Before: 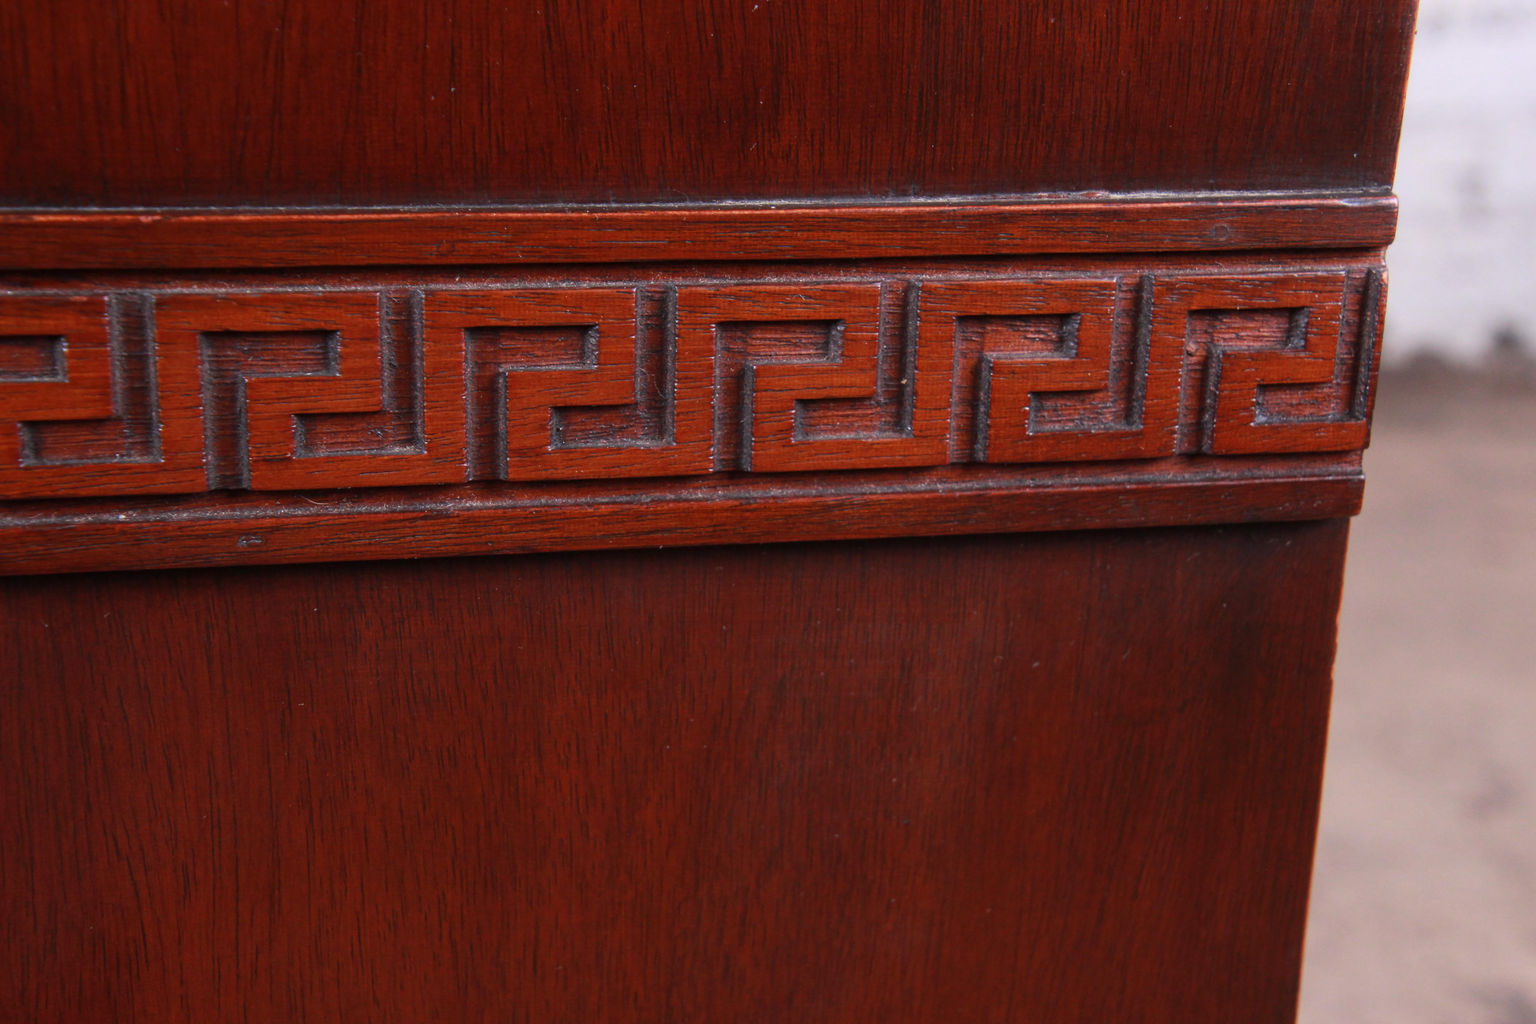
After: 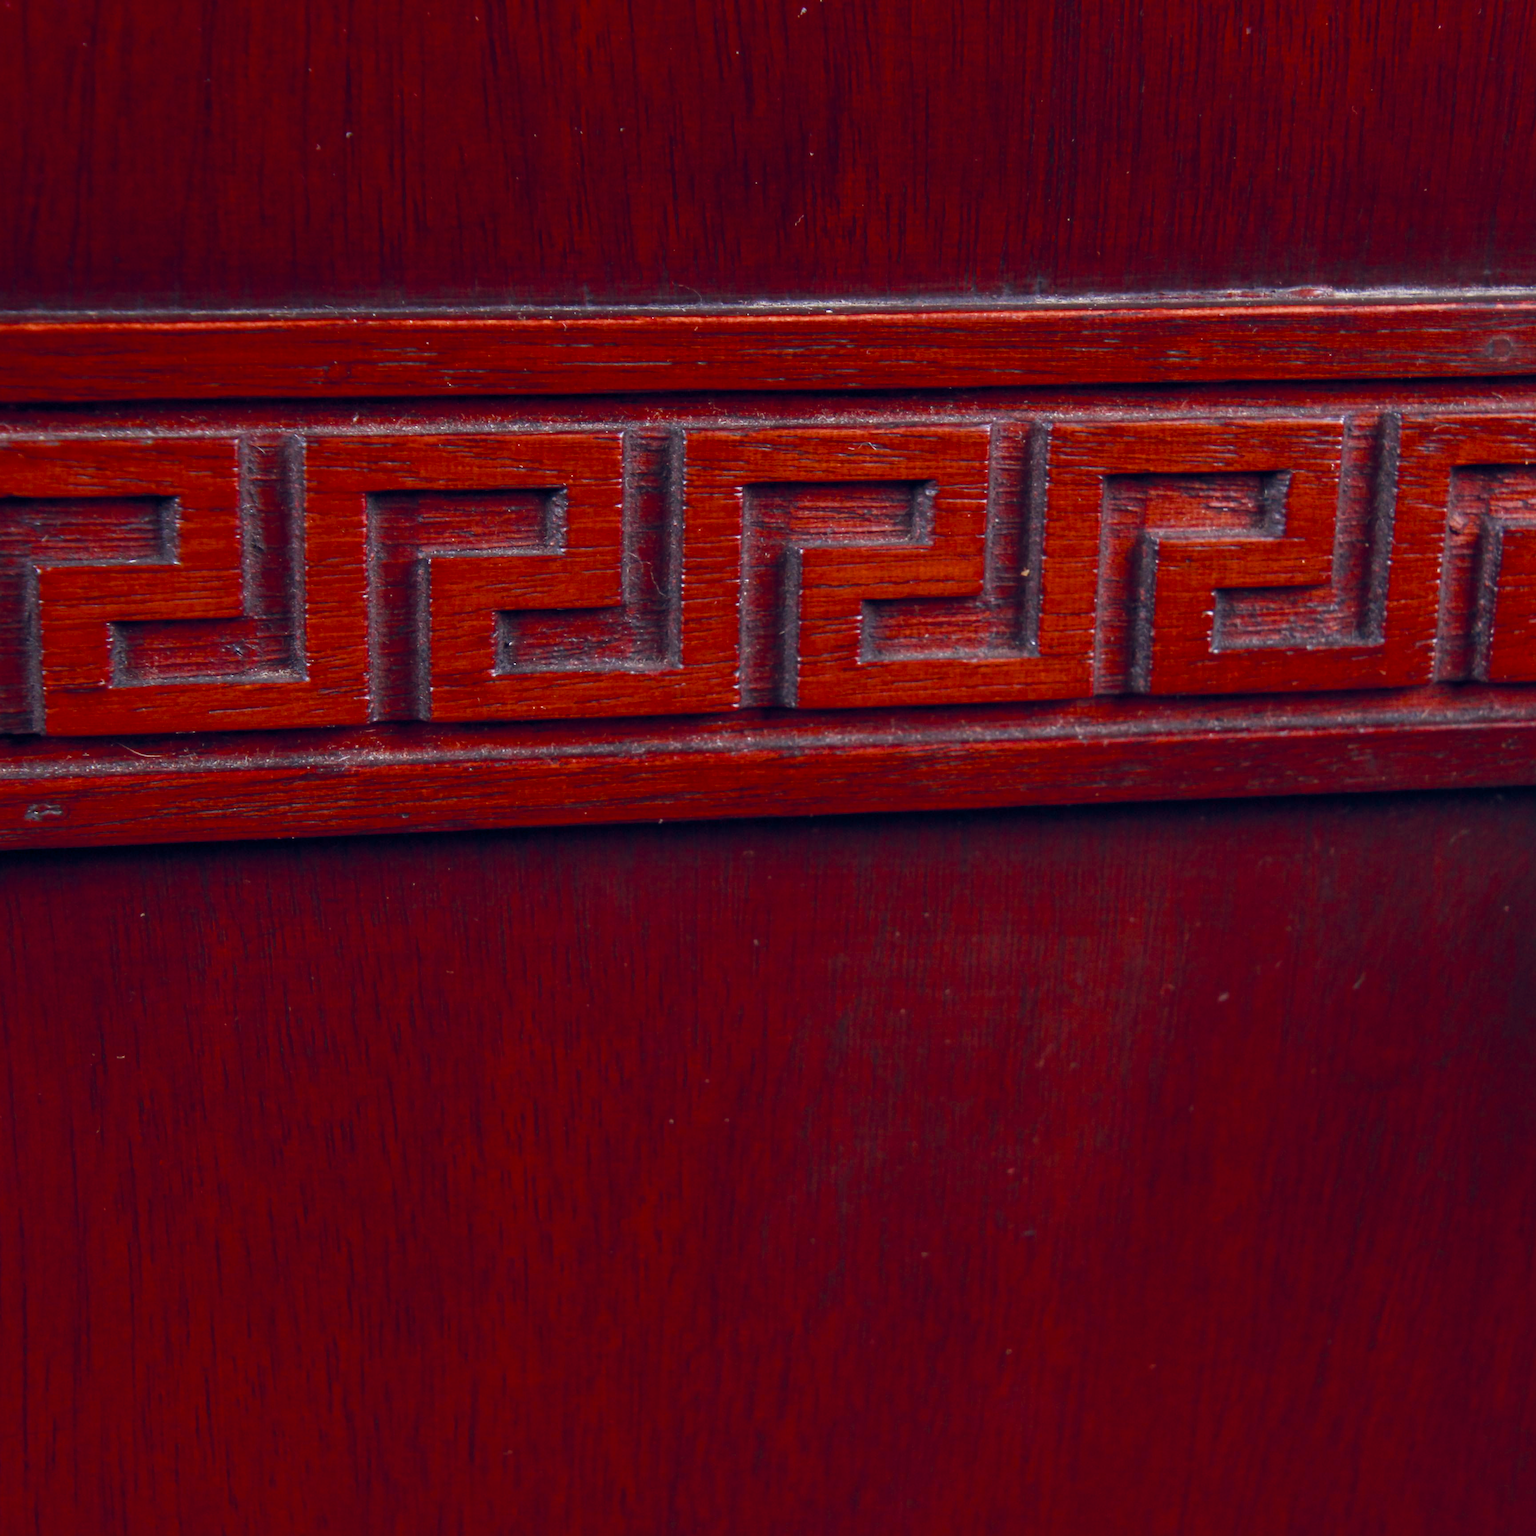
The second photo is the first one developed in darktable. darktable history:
crop and rotate: left 14.376%, right 18.973%
color balance rgb: shadows lift › chroma 2.053%, shadows lift › hue 52.66°, global offset › chroma 0.122%, global offset › hue 253.57°, perceptual saturation grading › global saturation 20%, perceptual saturation grading › highlights -25.367%, perceptual saturation grading › shadows 49.614%, contrast 4.367%
